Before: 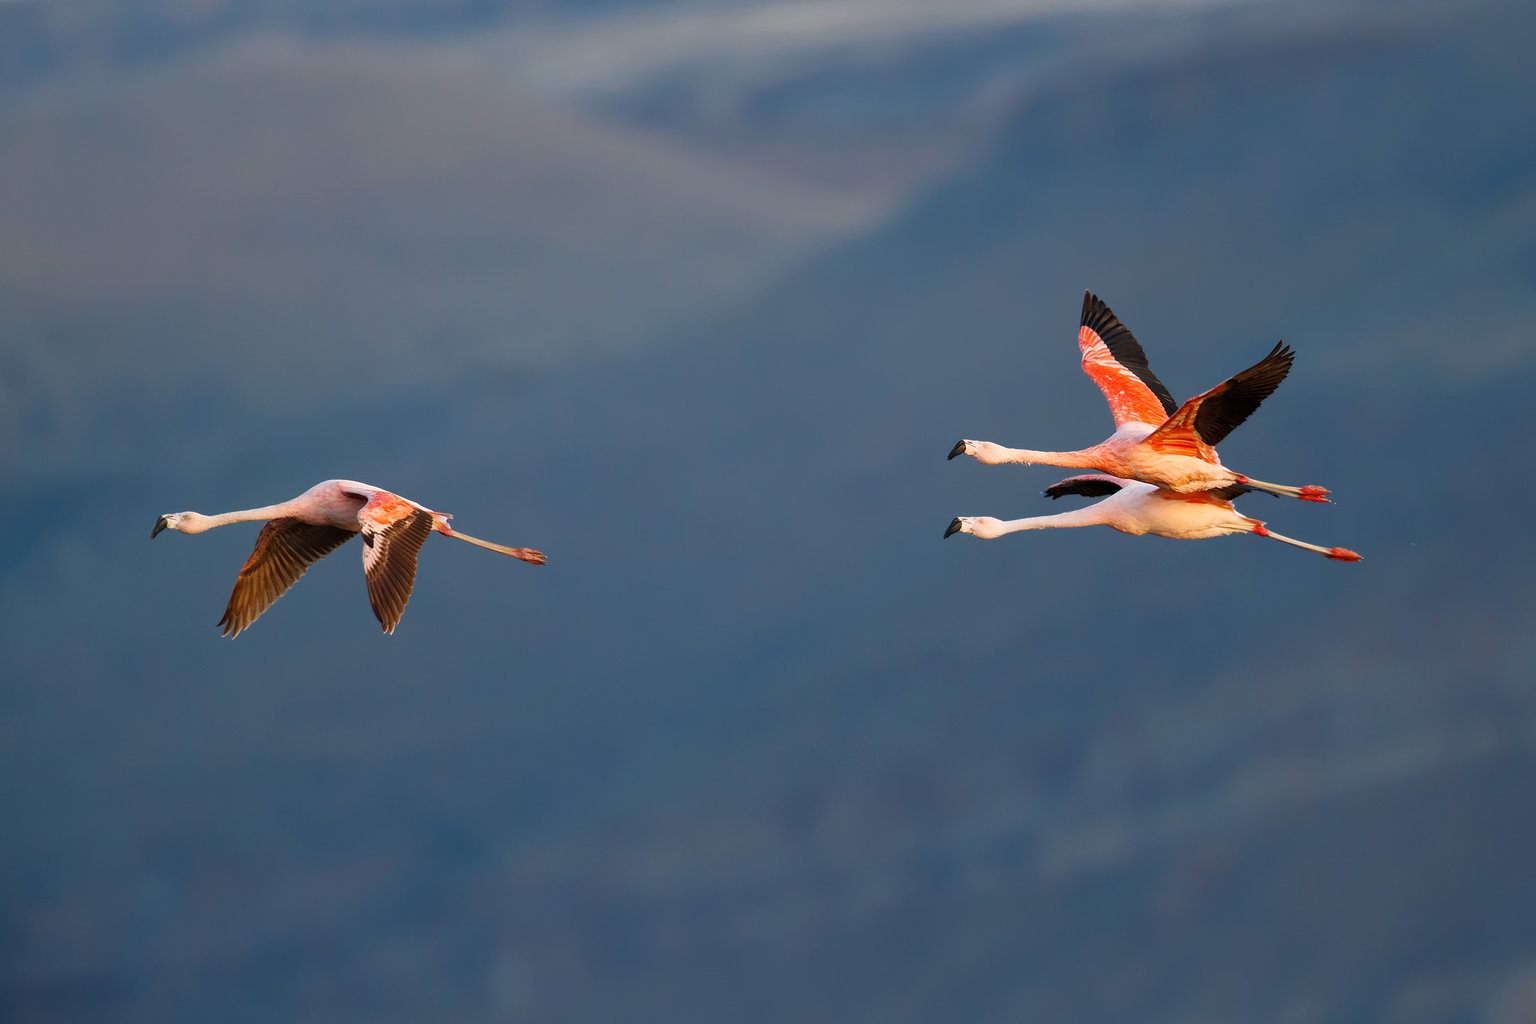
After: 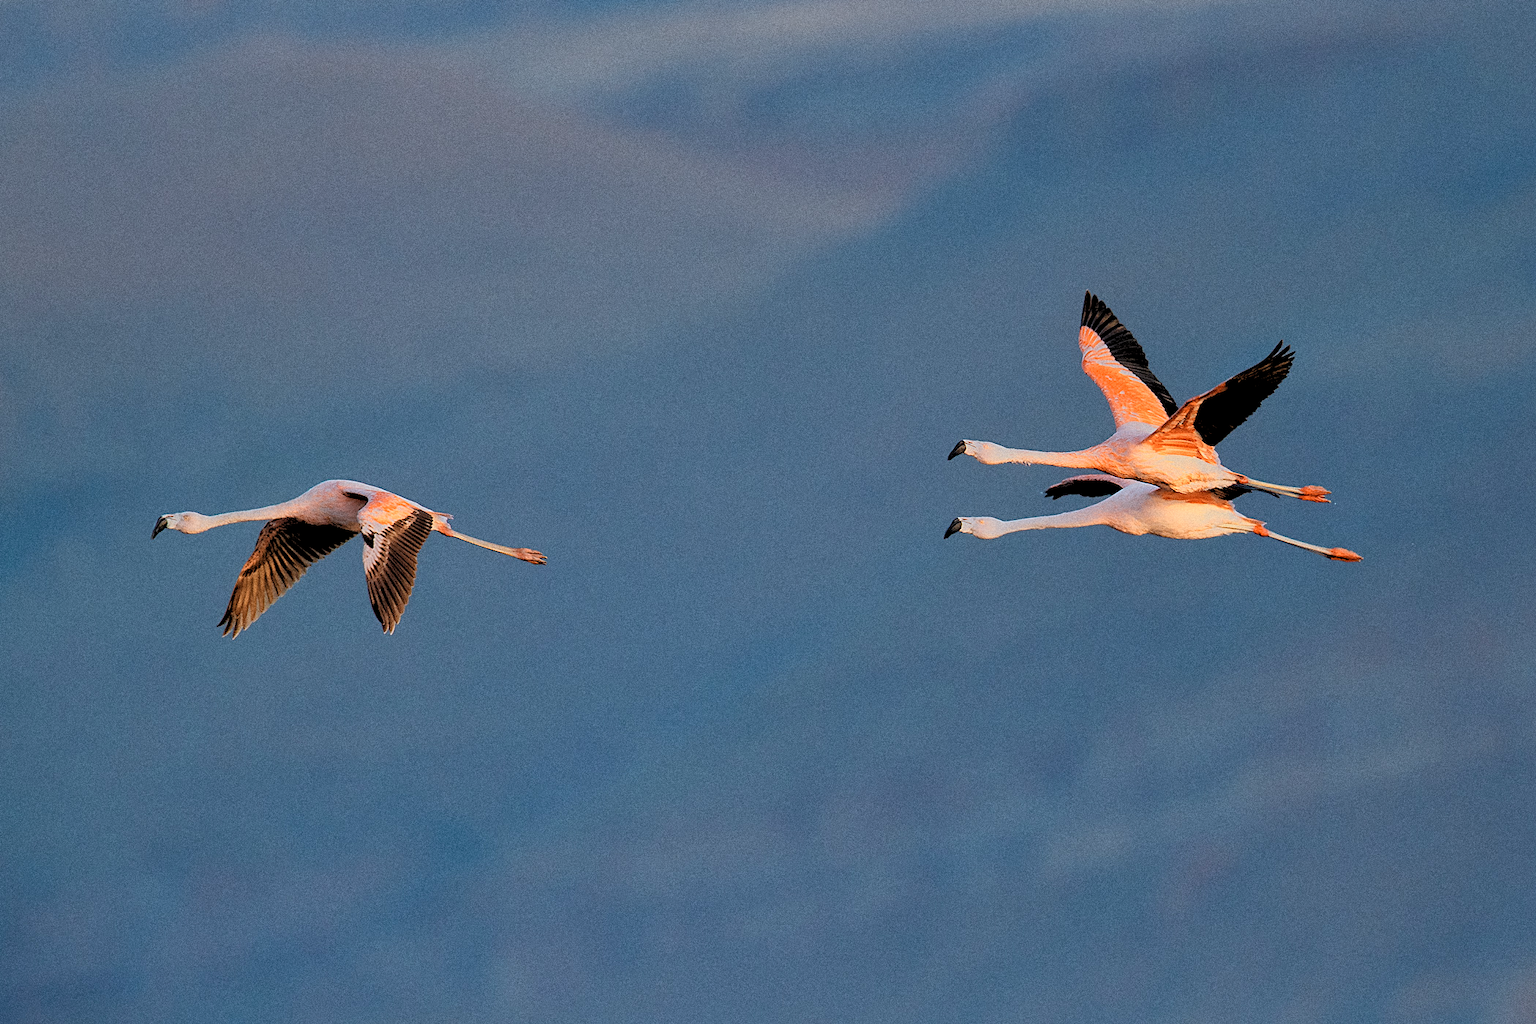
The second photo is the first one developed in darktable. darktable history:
color zones: curves: ch0 [(0.018, 0.548) (0.197, 0.654) (0.425, 0.447) (0.605, 0.658) (0.732, 0.579)]; ch1 [(0.105, 0.531) (0.224, 0.531) (0.386, 0.39) (0.618, 0.456) (0.732, 0.456) (0.956, 0.421)]; ch2 [(0.039, 0.583) (0.215, 0.465) (0.399, 0.544) (0.465, 0.548) (0.614, 0.447) (0.724, 0.43) (0.882, 0.623) (0.956, 0.632)]
grain: coarseness 0.09 ISO, strength 40%
color balance rgb: global vibrance 10%
shadows and highlights: on, module defaults
graduated density: rotation 5.63°, offset 76.9
sharpen: on, module defaults
rgb levels: preserve colors sum RGB, levels [[0.038, 0.433, 0.934], [0, 0.5, 1], [0, 0.5, 1]]
white balance: red 0.954, blue 1.079
